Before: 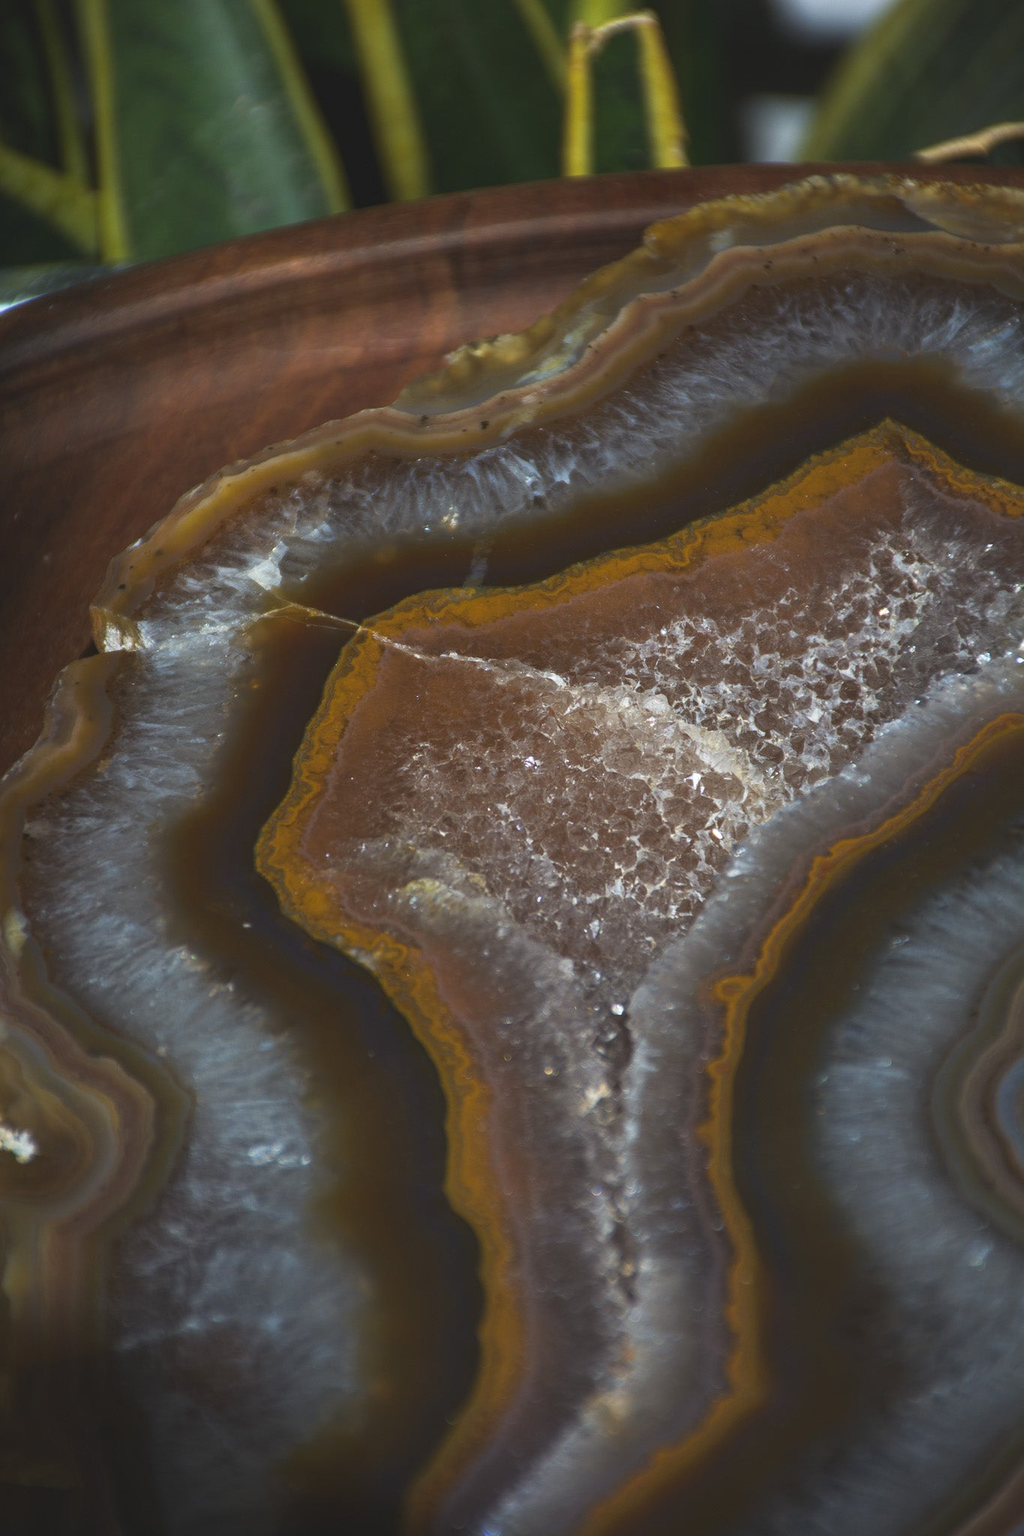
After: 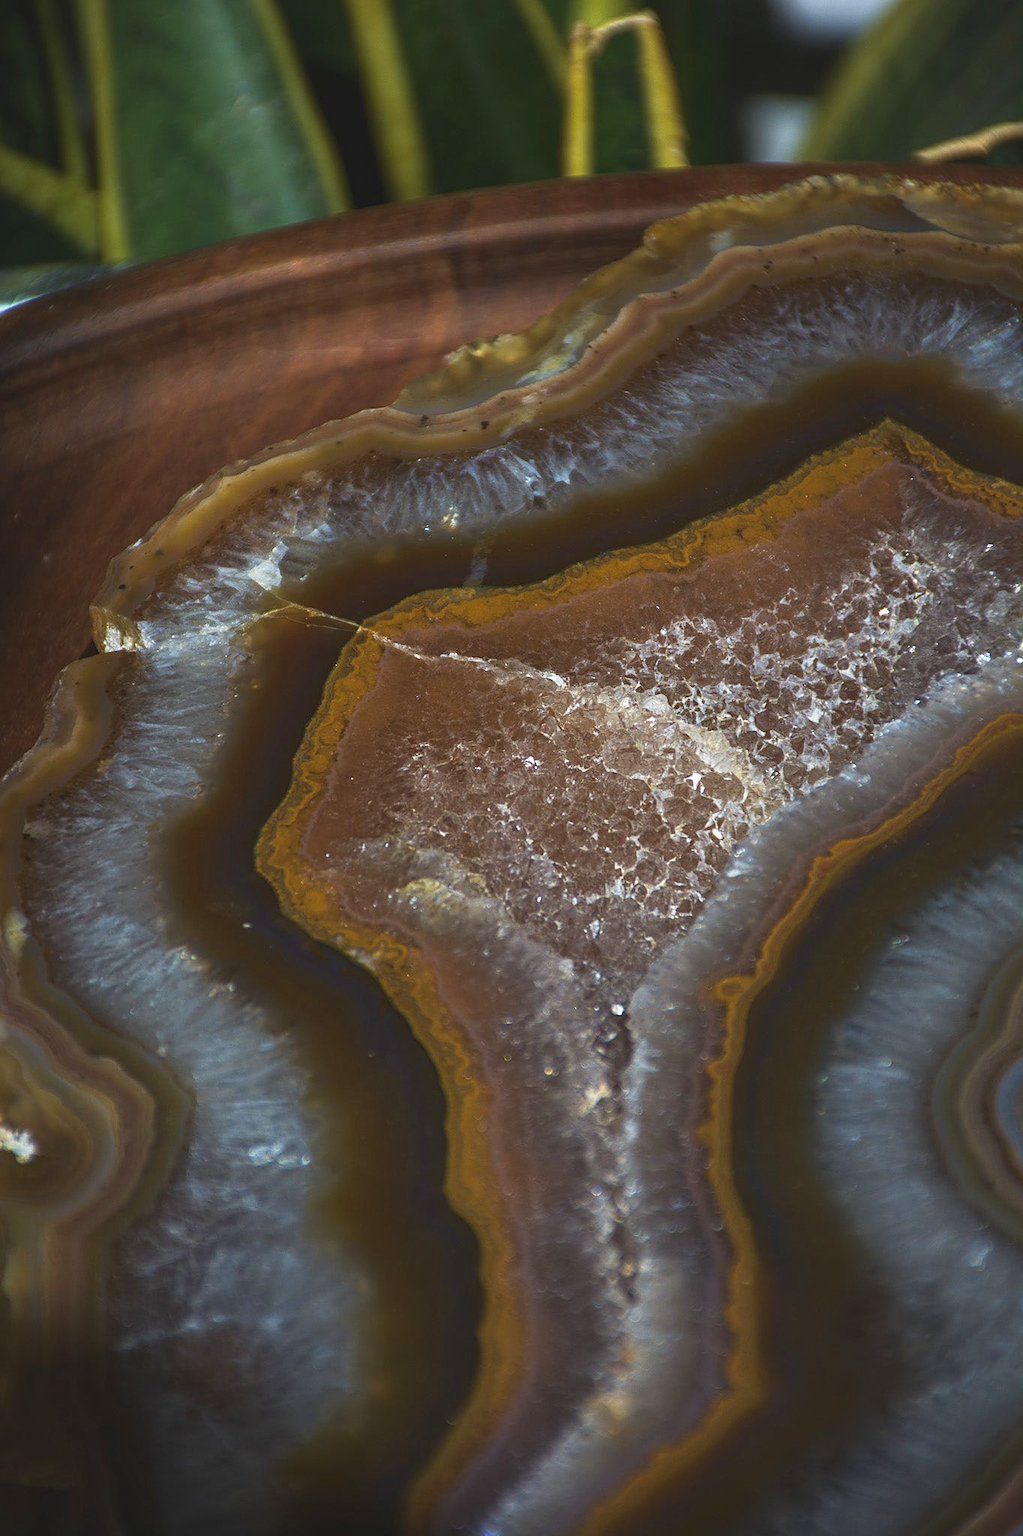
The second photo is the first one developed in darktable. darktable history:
sharpen: on, module defaults
local contrast: highlights 100%, shadows 98%, detail 119%, midtone range 0.2
velvia: on, module defaults
